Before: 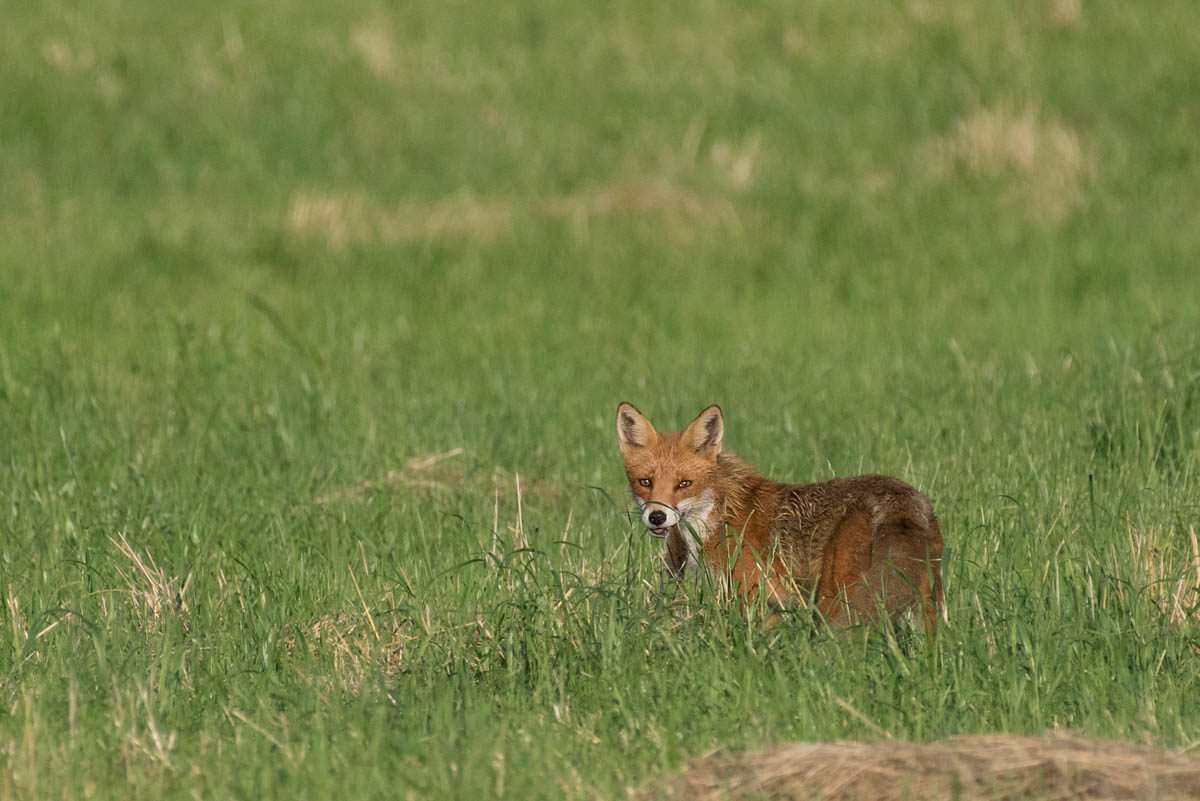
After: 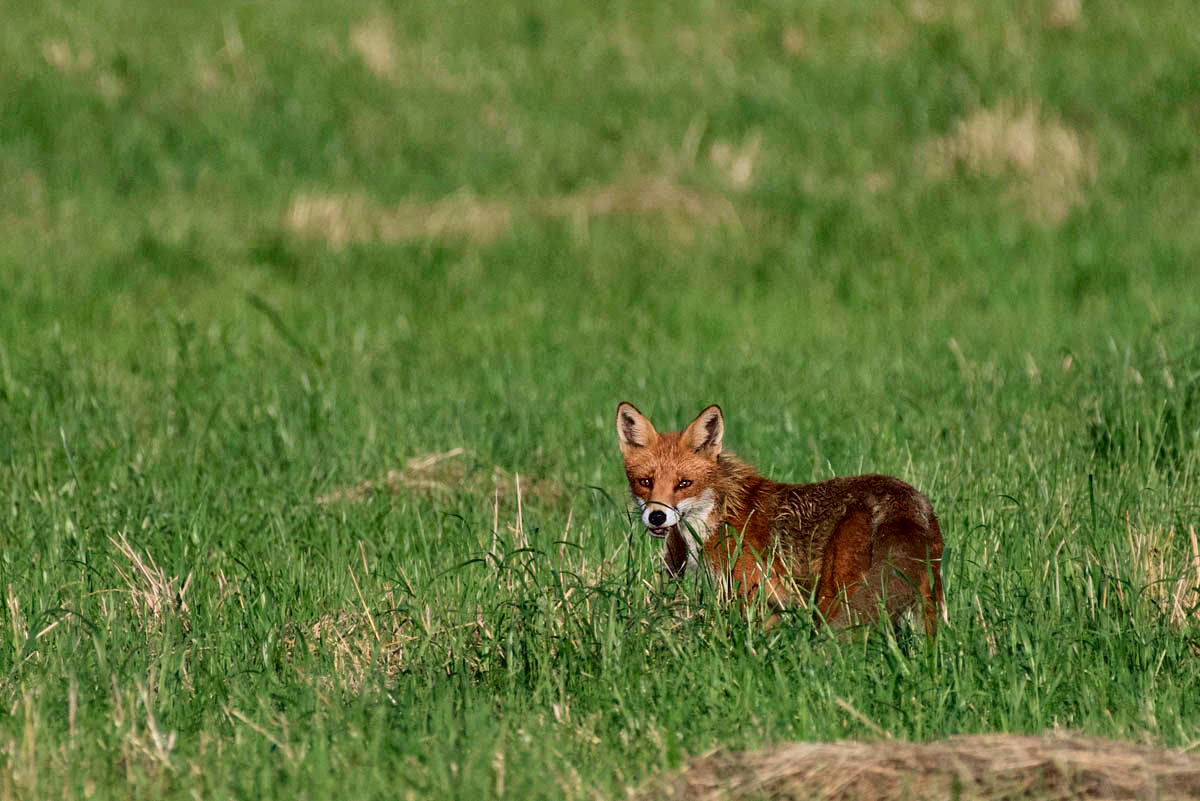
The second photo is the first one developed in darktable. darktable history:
color contrast: green-magenta contrast 1.1, blue-yellow contrast 1.1, unbound 0
tone curve: curves: ch0 [(0, 0.018) (0.061, 0.041) (0.205, 0.191) (0.289, 0.292) (0.39, 0.424) (0.493, 0.551) (0.666, 0.743) (0.795, 0.841) (1, 0.998)]; ch1 [(0, 0) (0.385, 0.343) (0.439, 0.415) (0.494, 0.498) (0.501, 0.501) (0.51, 0.509) (0.548, 0.563) (0.586, 0.61) (0.684, 0.658) (0.783, 0.804) (1, 1)]; ch2 [(0, 0) (0.304, 0.31) (0.403, 0.399) (0.441, 0.428) (0.47, 0.469) (0.498, 0.496) (0.524, 0.538) (0.566, 0.579) (0.648, 0.665) (0.697, 0.699) (1, 1)], color space Lab, independent channels, preserve colors none
exposure: exposure -0.582 EV, compensate highlight preservation false
white balance: red 0.974, blue 1.044
contrast equalizer: octaves 7, y [[0.6 ×6], [0.55 ×6], [0 ×6], [0 ×6], [0 ×6]]
